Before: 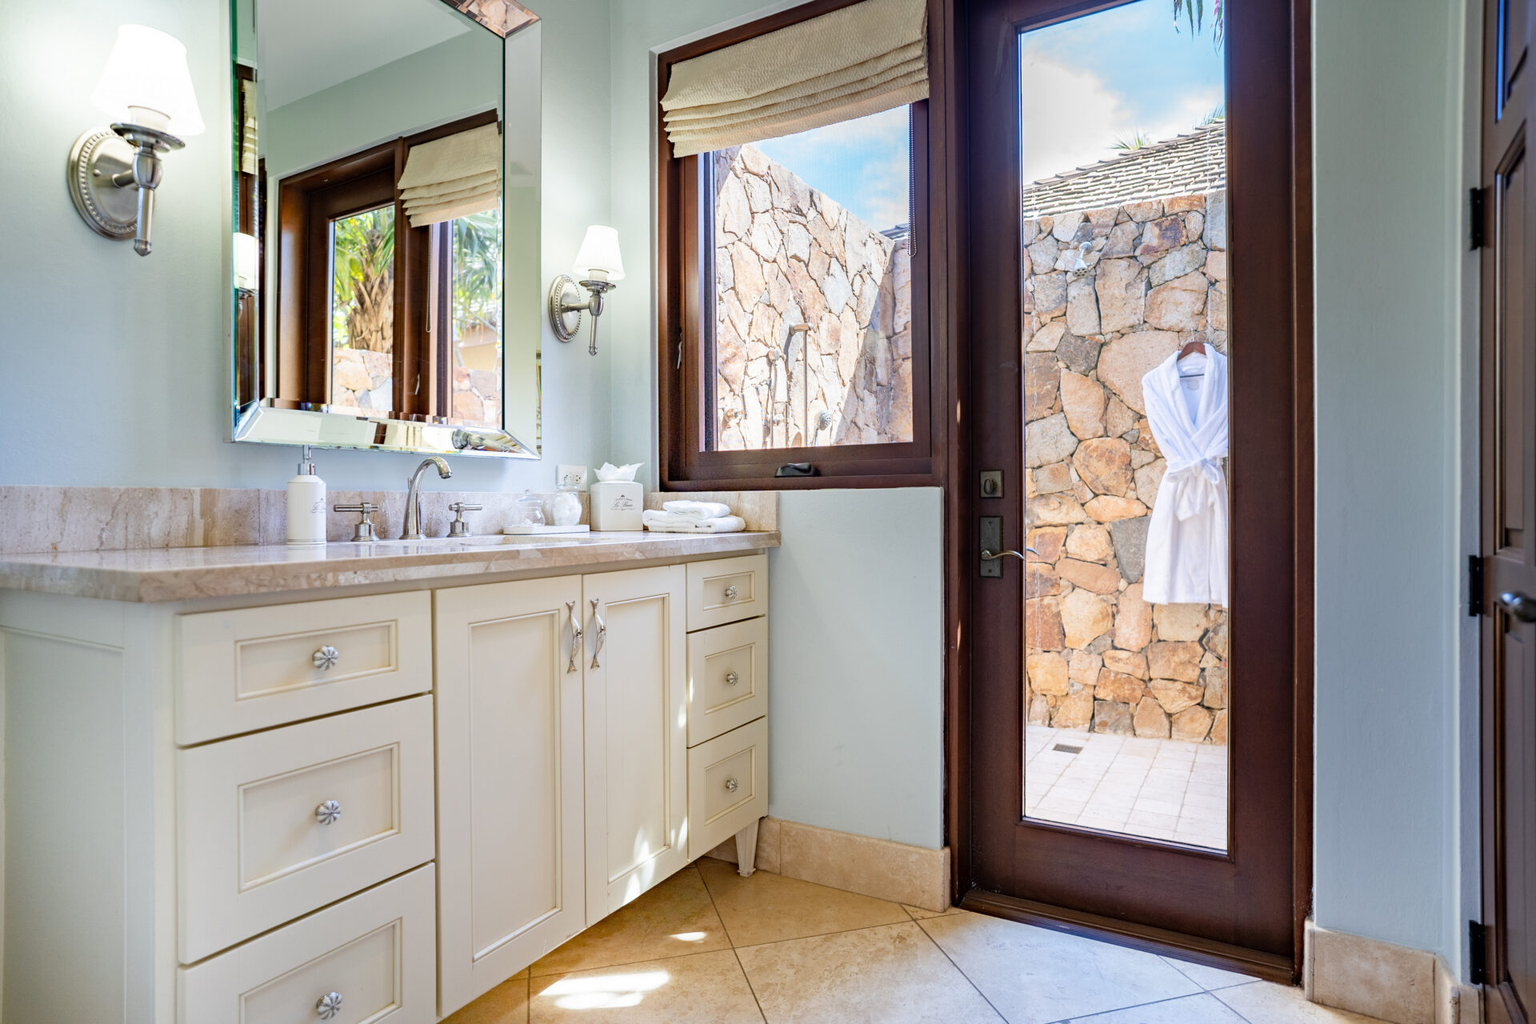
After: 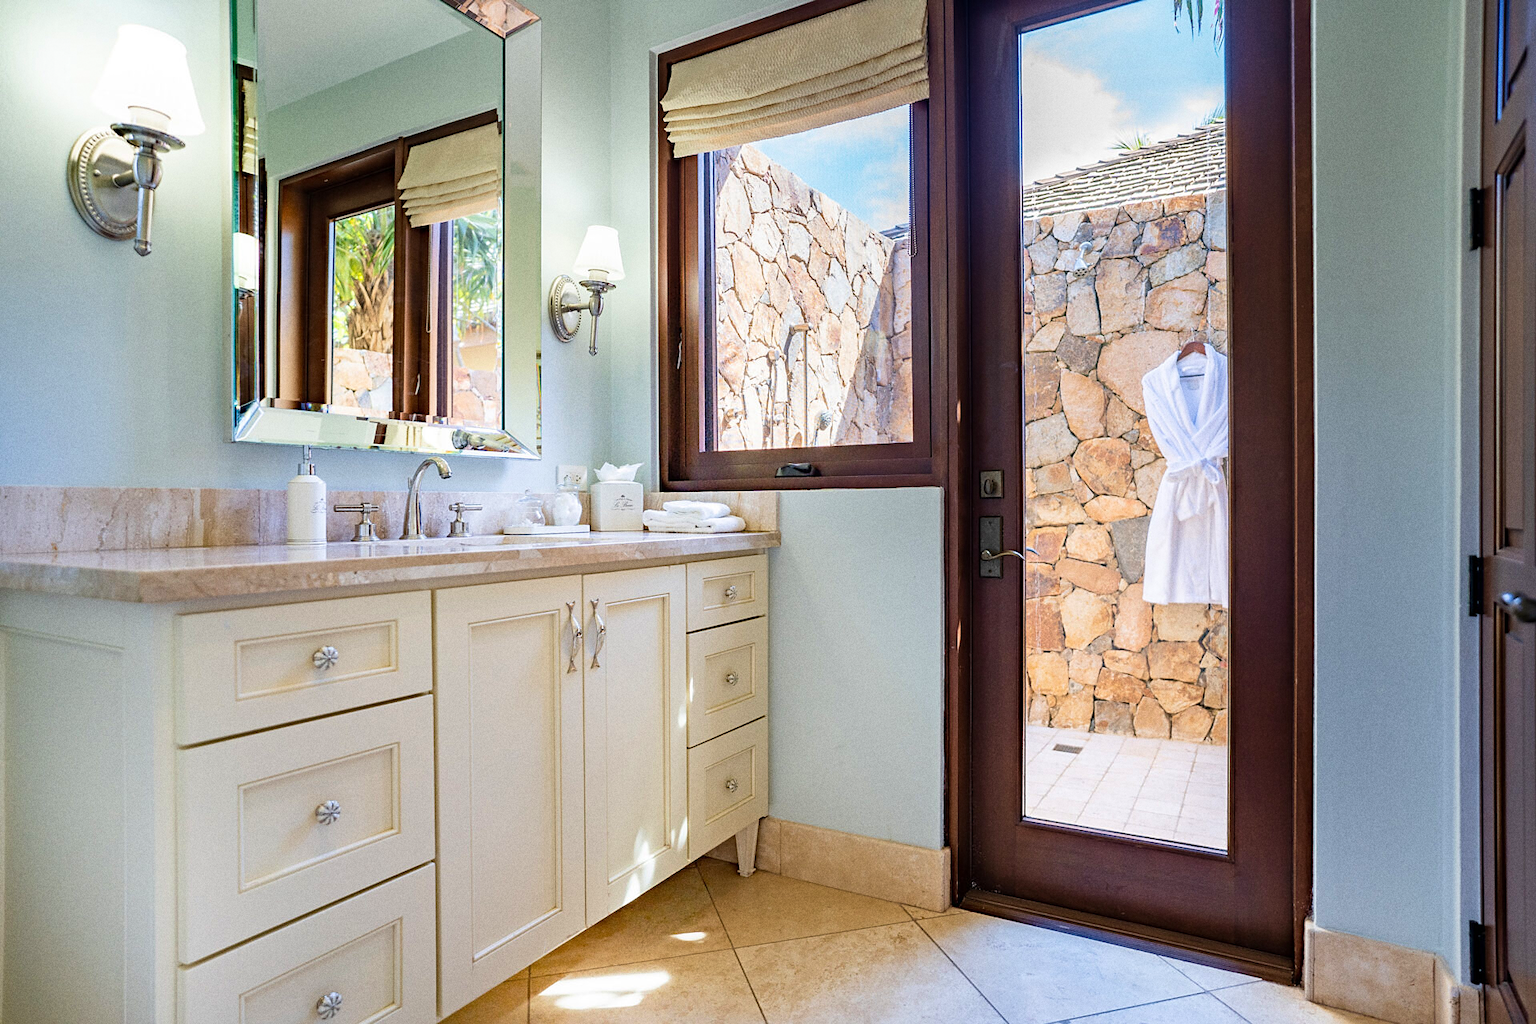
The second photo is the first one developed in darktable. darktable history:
grain: on, module defaults
sharpen: radius 1.458, amount 0.398, threshold 1.271
velvia: on, module defaults
